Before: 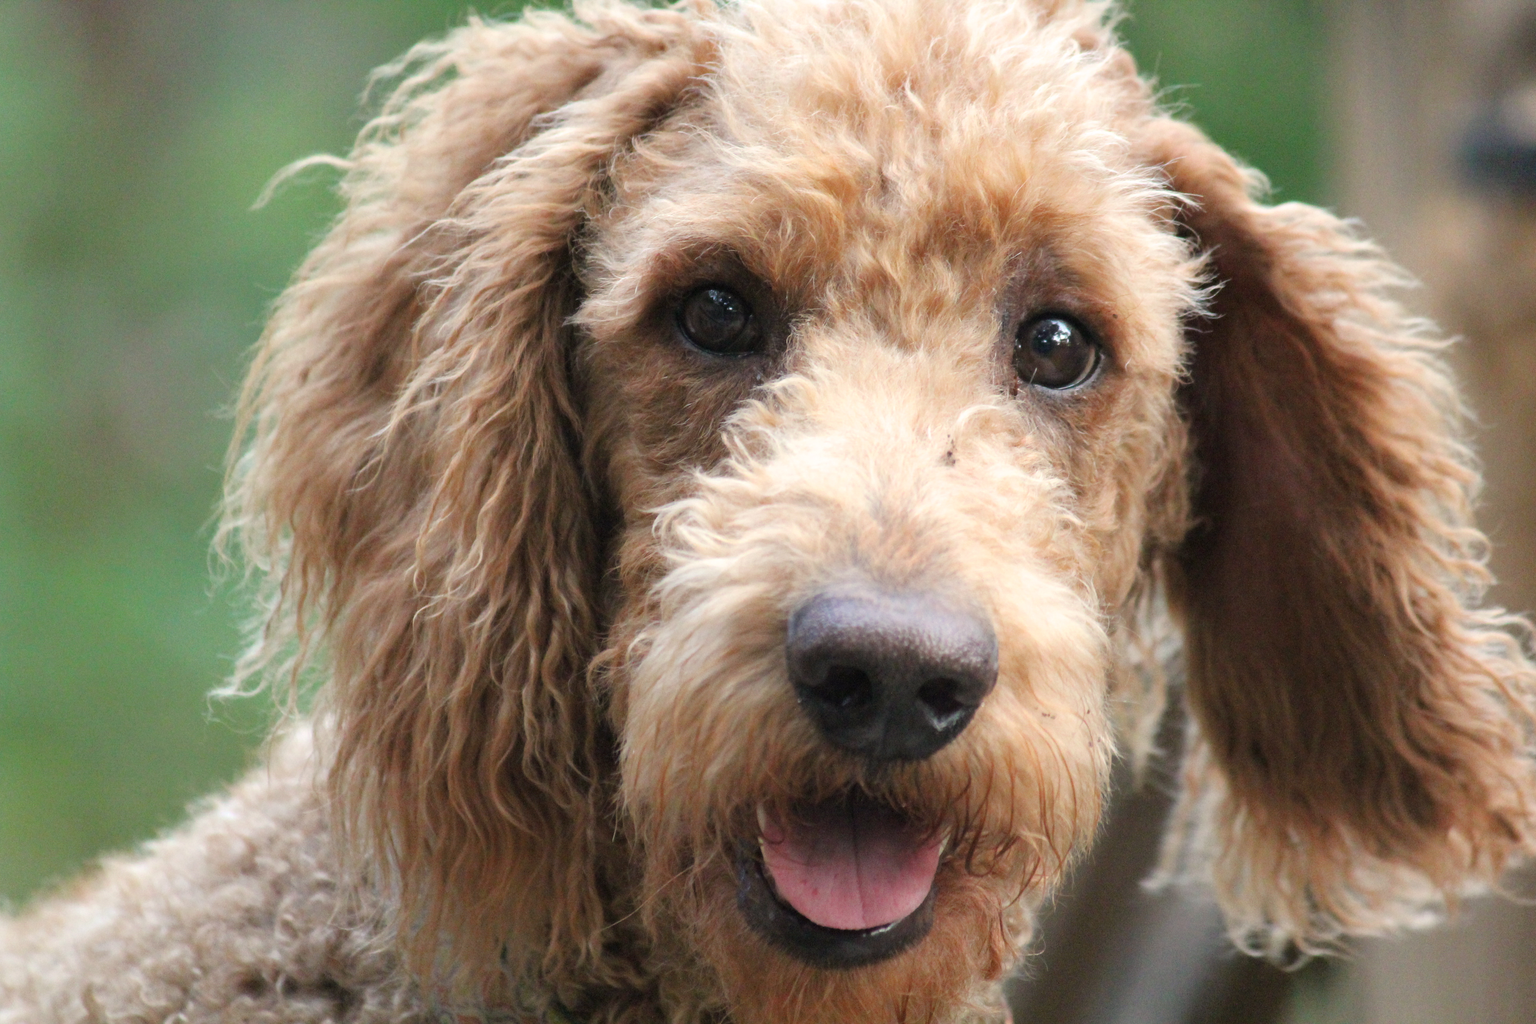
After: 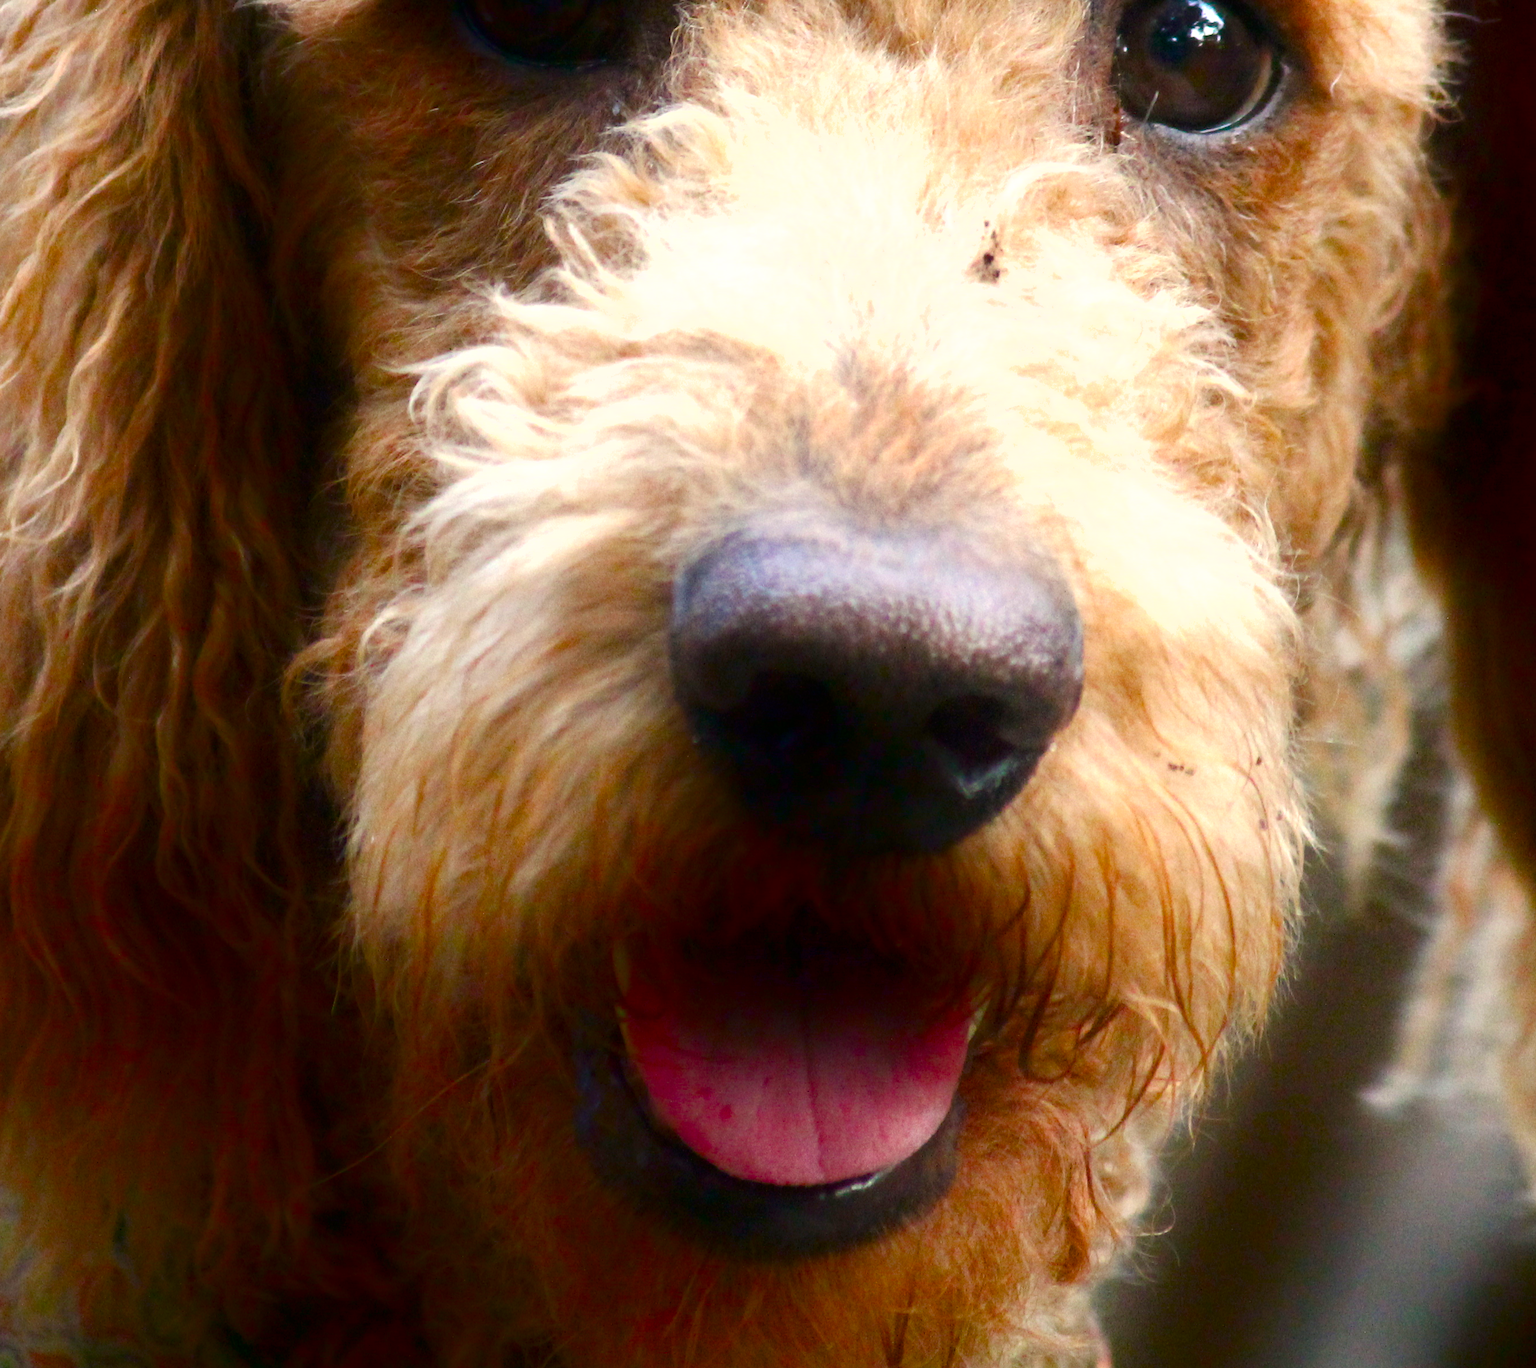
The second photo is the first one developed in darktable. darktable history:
color balance rgb: shadows lift › luminance -19.698%, linear chroma grading › global chroma 5.477%, perceptual saturation grading › global saturation 34.955%, perceptual saturation grading › highlights -25.493%, perceptual saturation grading › shadows 50.014%, perceptual brilliance grading › highlights 10.155%, perceptual brilliance grading › shadows -4.523%, global vibrance 20%
shadows and highlights: shadows -88.94, highlights -36.37, soften with gaussian
exposure: compensate highlight preservation false
crop and rotate: left 28.815%, top 31.373%, right 19.845%
